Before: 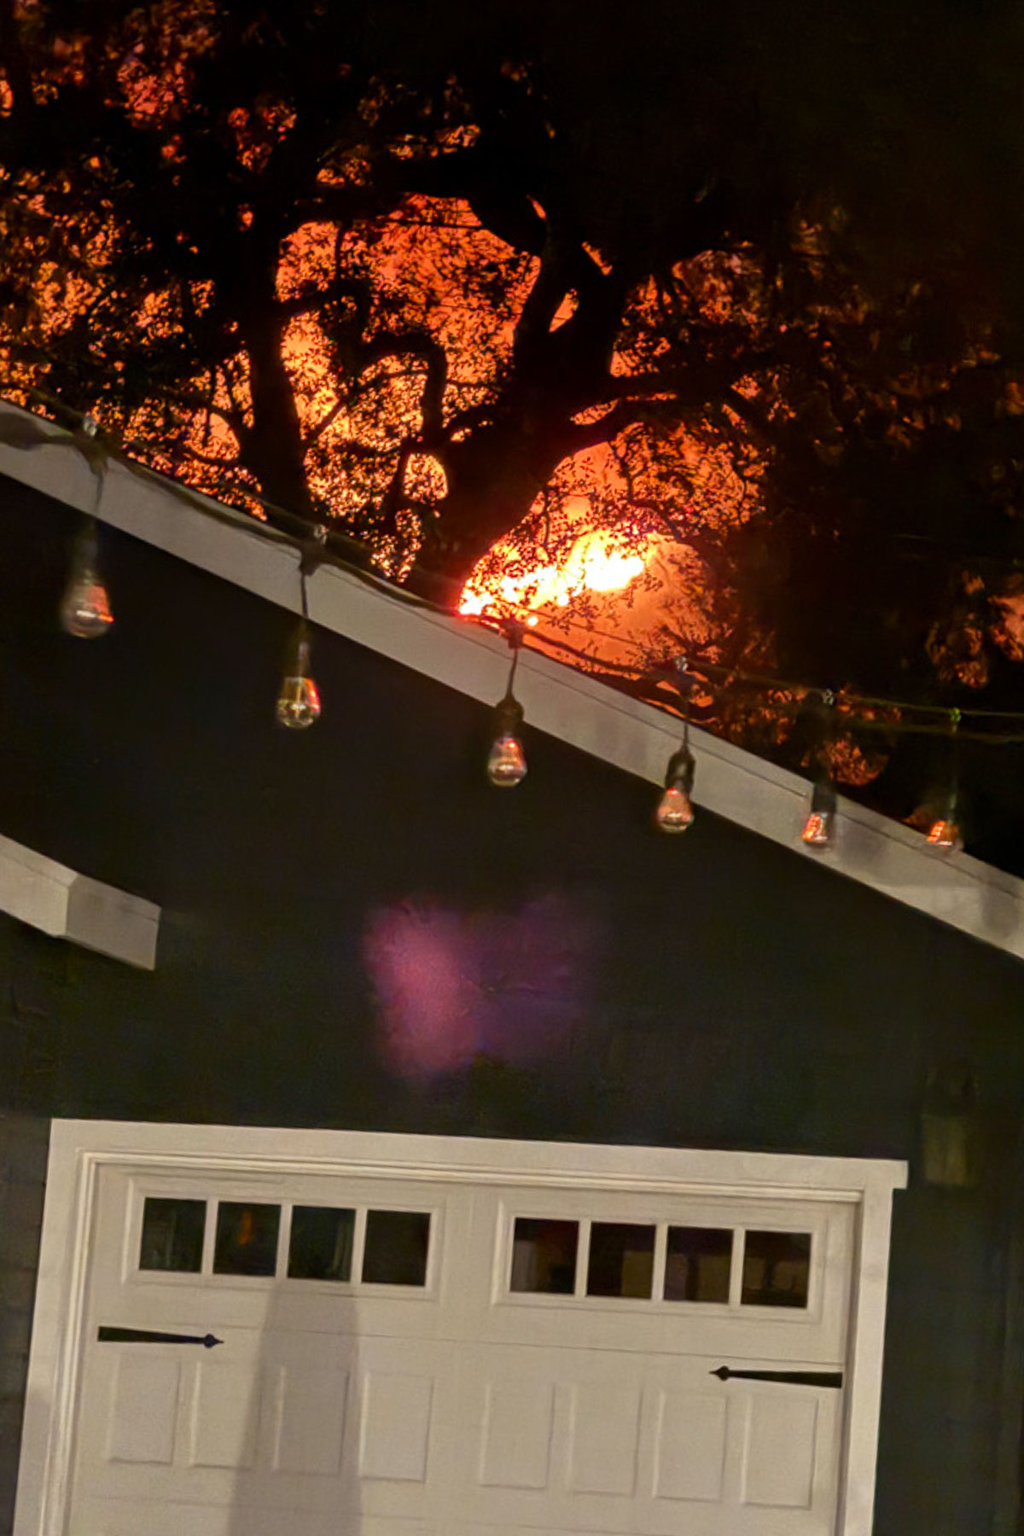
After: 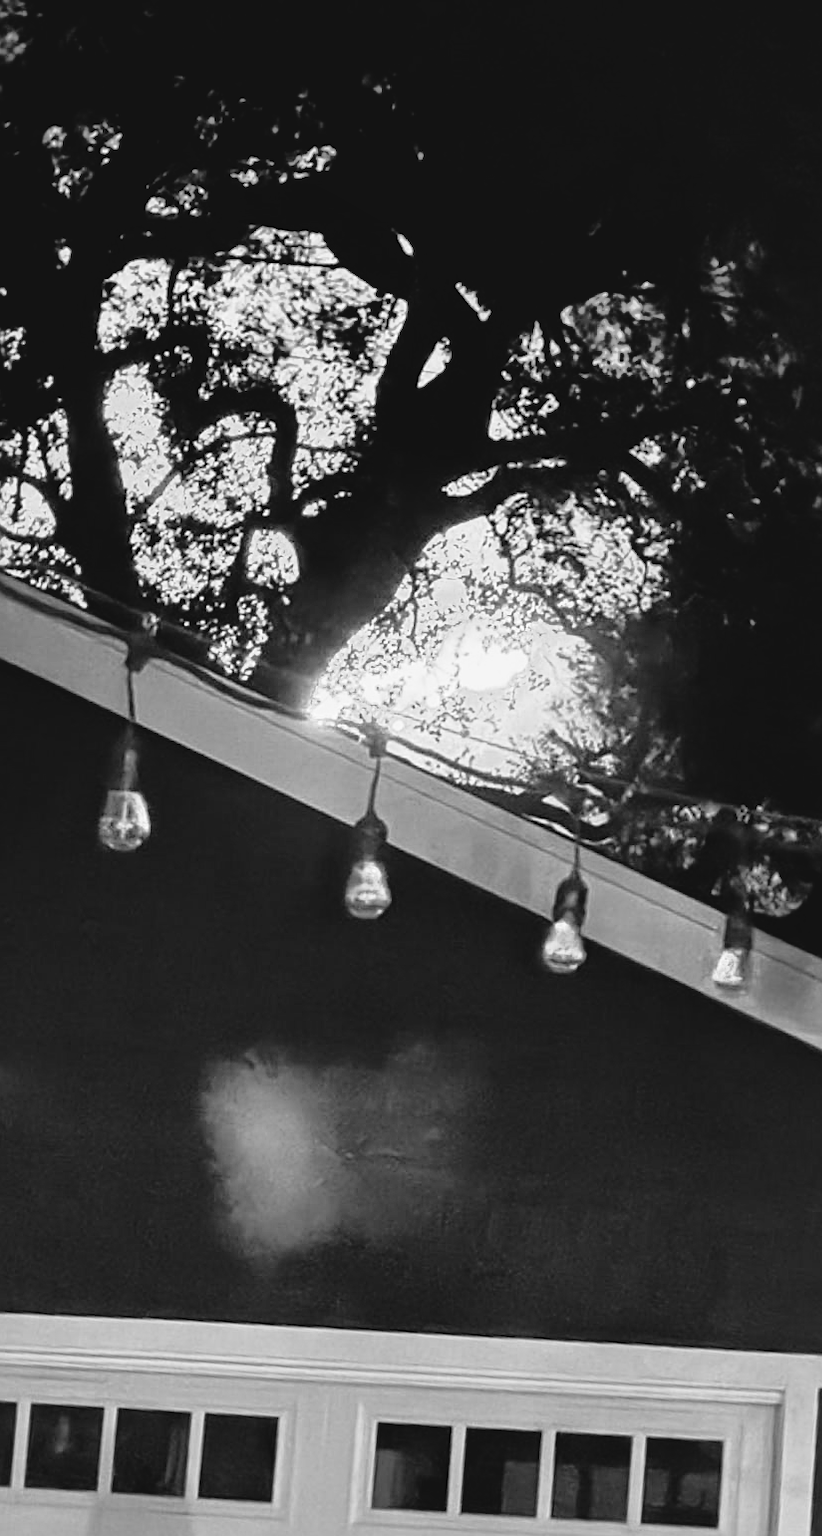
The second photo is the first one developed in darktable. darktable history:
shadows and highlights: on, module defaults
tone curve: curves: ch0 [(0.003, 0.032) (0.037, 0.037) (0.149, 0.117) (0.297, 0.318) (0.41, 0.48) (0.541, 0.649) (0.722, 0.857) (0.875, 0.946) (1, 0.98)]; ch1 [(0, 0) (0.305, 0.325) (0.453, 0.437) (0.482, 0.474) (0.501, 0.498) (0.506, 0.503) (0.559, 0.576) (0.6, 0.635) (0.656, 0.707) (1, 1)]; ch2 [(0, 0) (0.323, 0.277) (0.408, 0.399) (0.45, 0.48) (0.499, 0.502) (0.515, 0.532) (0.573, 0.602) (0.653, 0.675) (0.75, 0.756) (1, 1)], preserve colors none
sharpen: on, module defaults
color zones: curves: ch0 [(0.004, 0.588) (0.116, 0.636) (0.259, 0.476) (0.423, 0.464) (0.75, 0.5)]; ch1 [(0, 0) (0.143, 0) (0.286, 0) (0.429, 0) (0.571, 0) (0.714, 0) (0.857, 0)]
crop: left 18.817%, right 12.388%, bottom 14.336%
